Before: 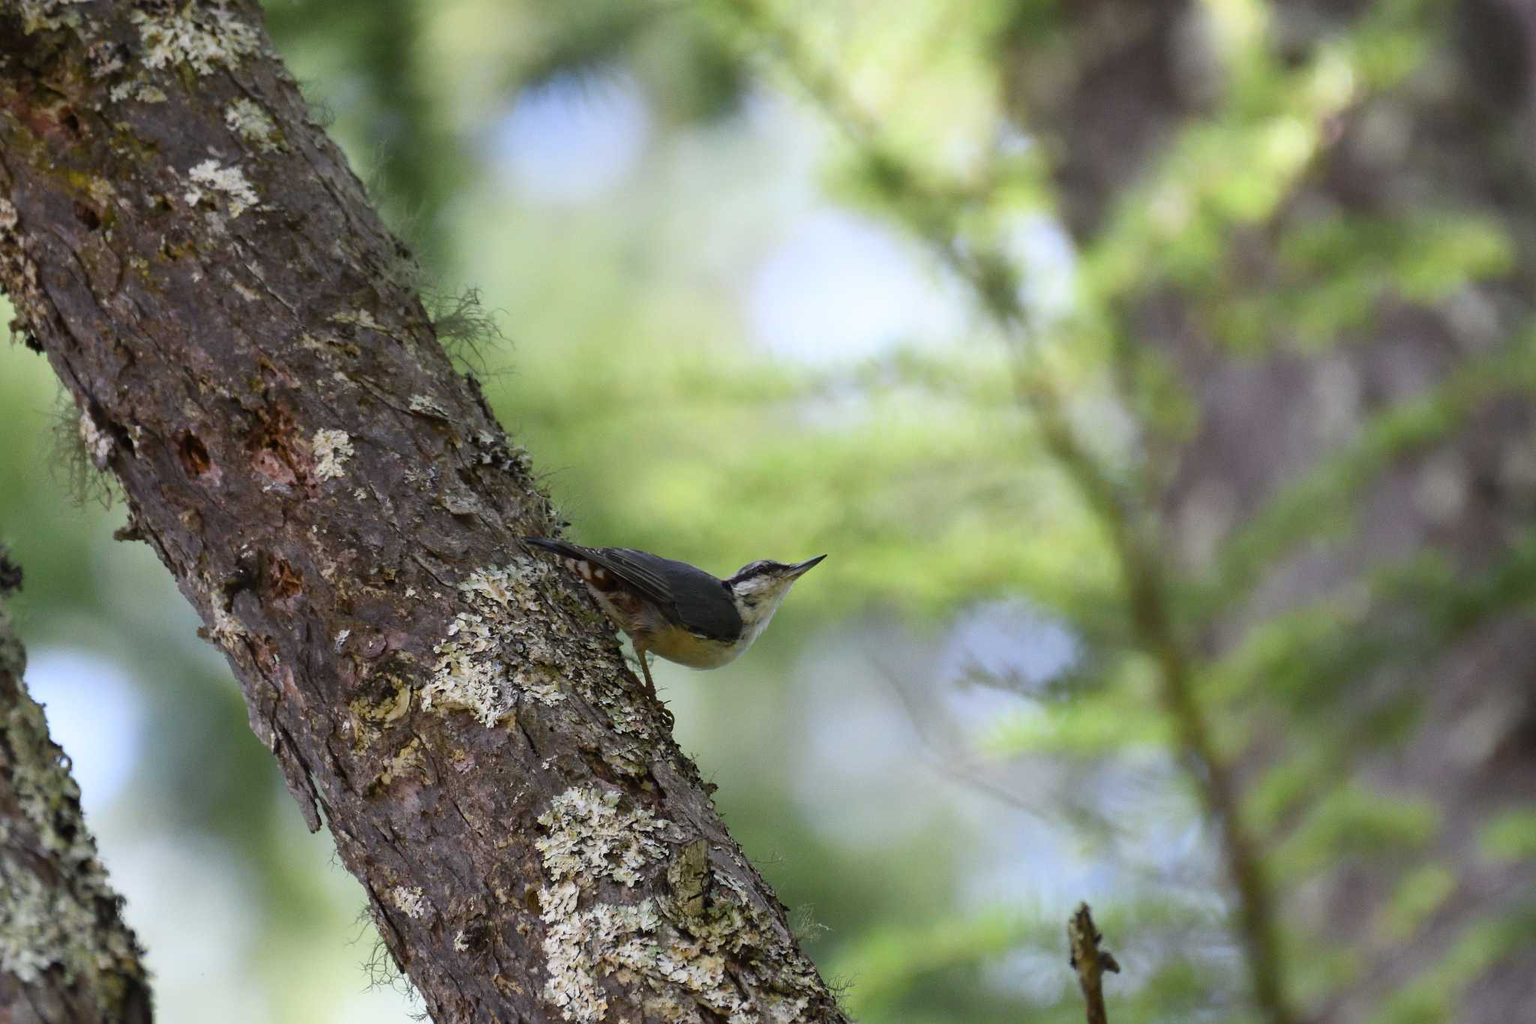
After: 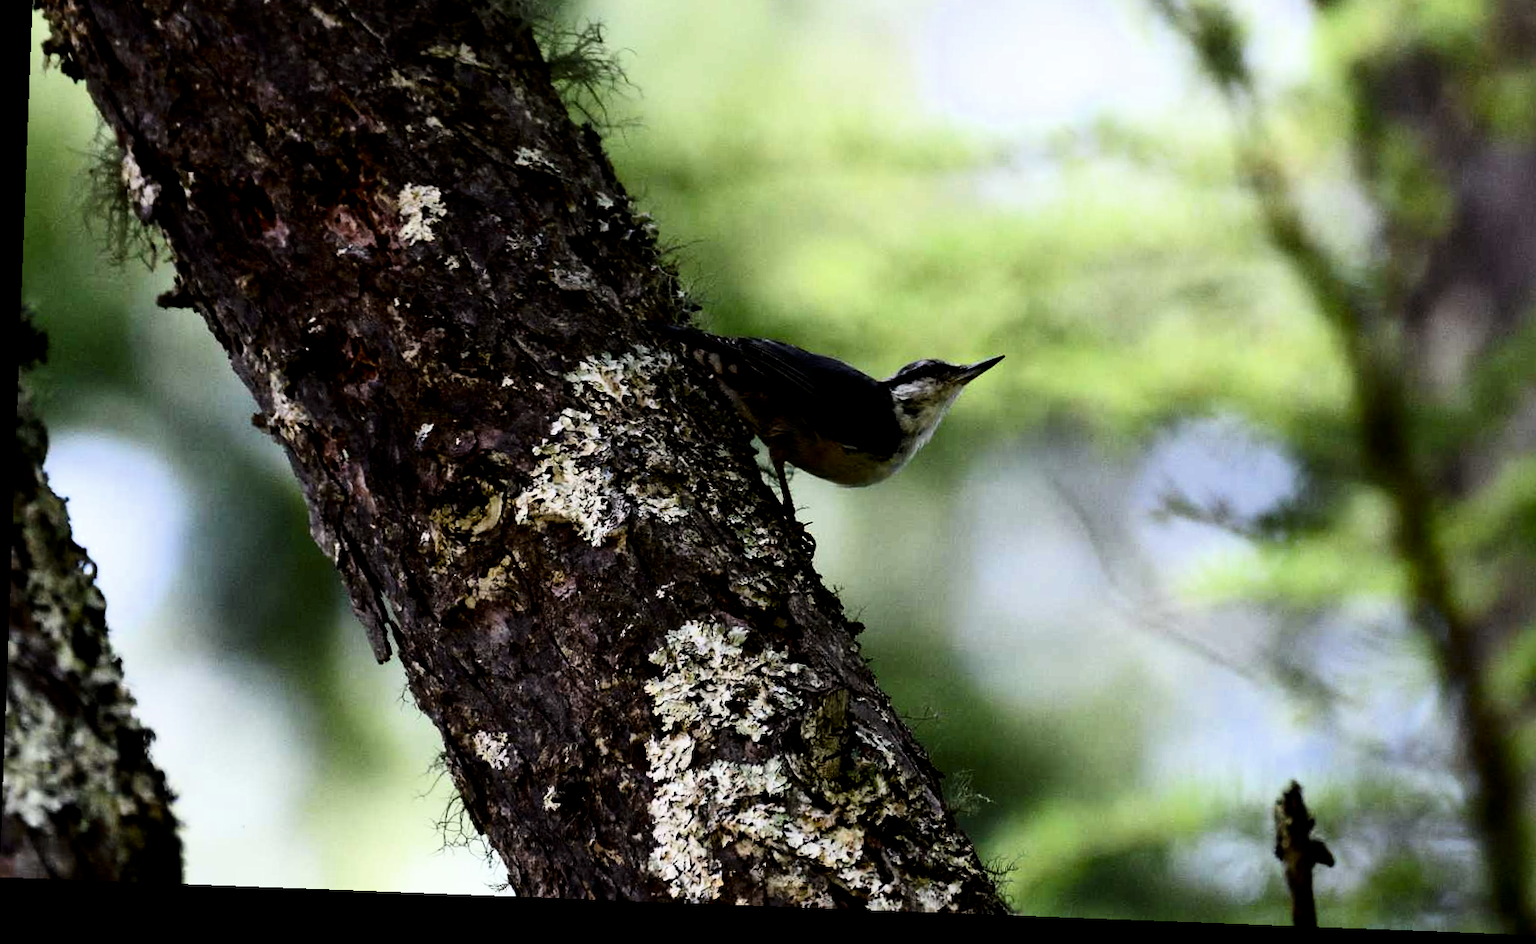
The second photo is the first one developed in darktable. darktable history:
crop: top 26.531%, right 17.959%
rotate and perspective: rotation 2.17°, automatic cropping off
contrast brightness saturation: contrast 0.1, brightness -0.26, saturation 0.14
filmic rgb: black relative exposure -3.75 EV, white relative exposure 2.4 EV, dynamic range scaling -50%, hardness 3.42, latitude 30%, contrast 1.8
